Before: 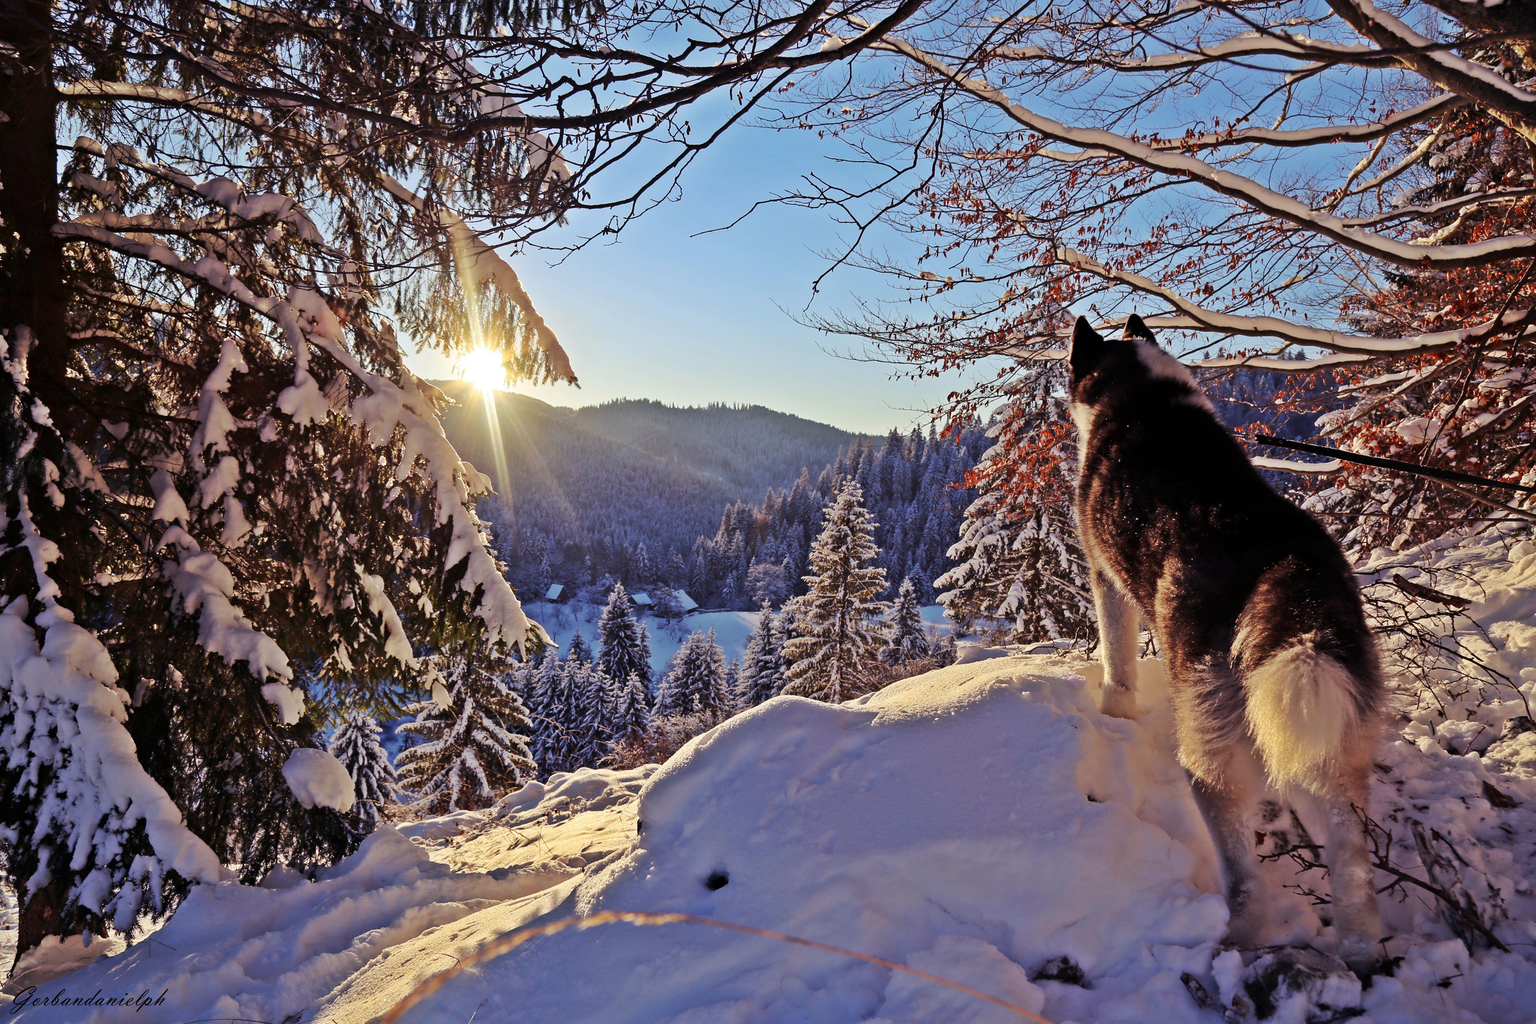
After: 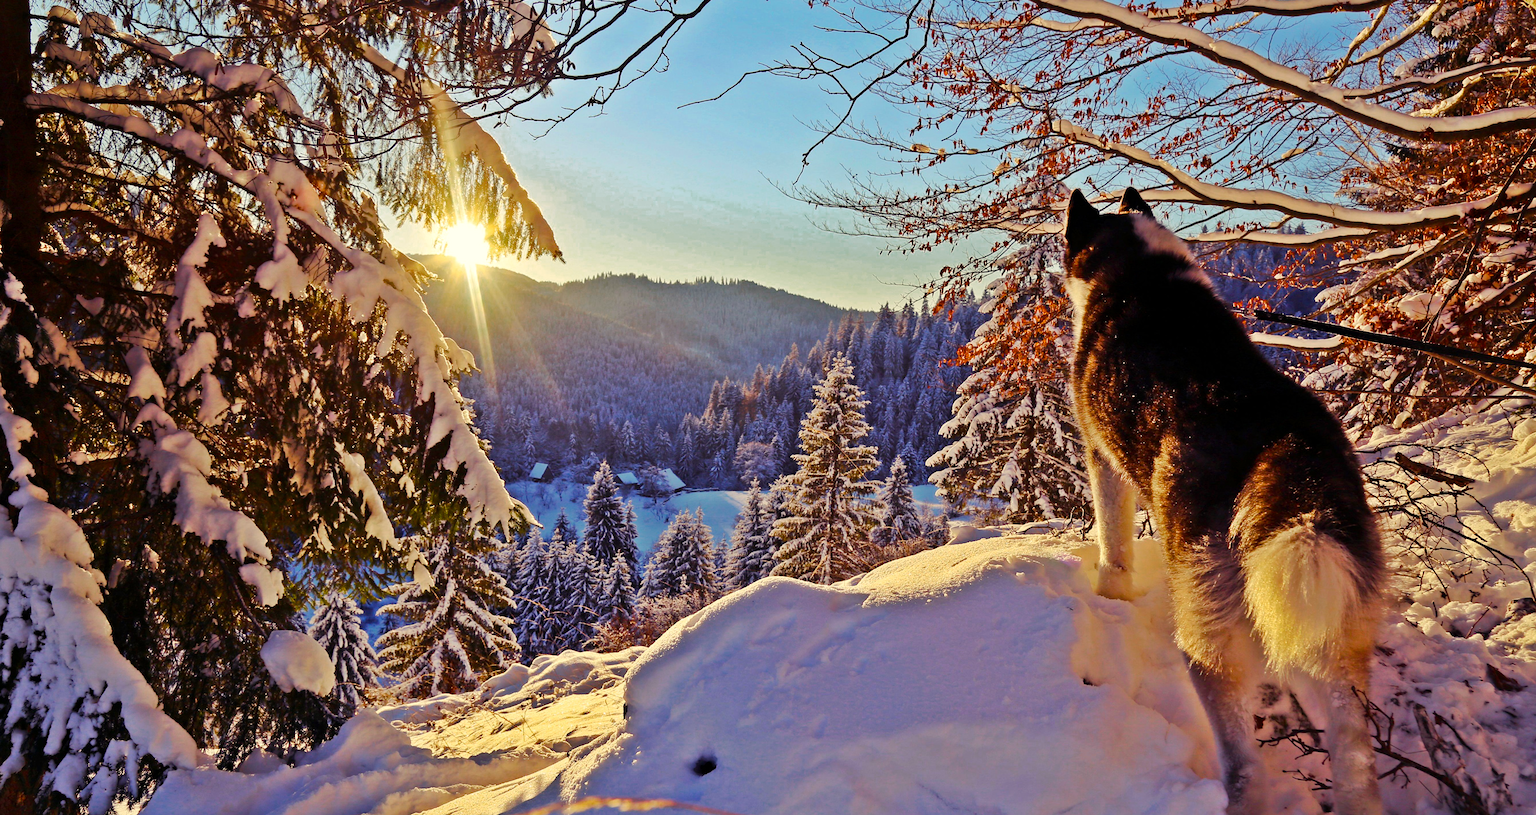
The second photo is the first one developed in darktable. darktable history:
white balance: red 1.029, blue 0.92
color zones: curves: ch0 [(0, 0.558) (0.143, 0.548) (0.286, 0.447) (0.429, 0.259) (0.571, 0.5) (0.714, 0.5) (0.857, 0.593) (1, 0.558)]; ch1 [(0, 0.543) (0.01, 0.544) (0.12, 0.492) (0.248, 0.458) (0.5, 0.534) (0.748, 0.5) (0.99, 0.469) (1, 0.543)]; ch2 [(0, 0.507) (0.143, 0.522) (0.286, 0.505) (0.429, 0.5) (0.571, 0.5) (0.714, 0.5) (0.857, 0.5) (1, 0.507)]
color balance rgb: perceptual saturation grading › global saturation 45%, perceptual saturation grading › highlights -25%, perceptual saturation grading › shadows 50%, perceptual brilliance grading › global brilliance 3%, global vibrance 3%
crop and rotate: left 1.814%, top 12.818%, right 0.25%, bottom 9.225%
